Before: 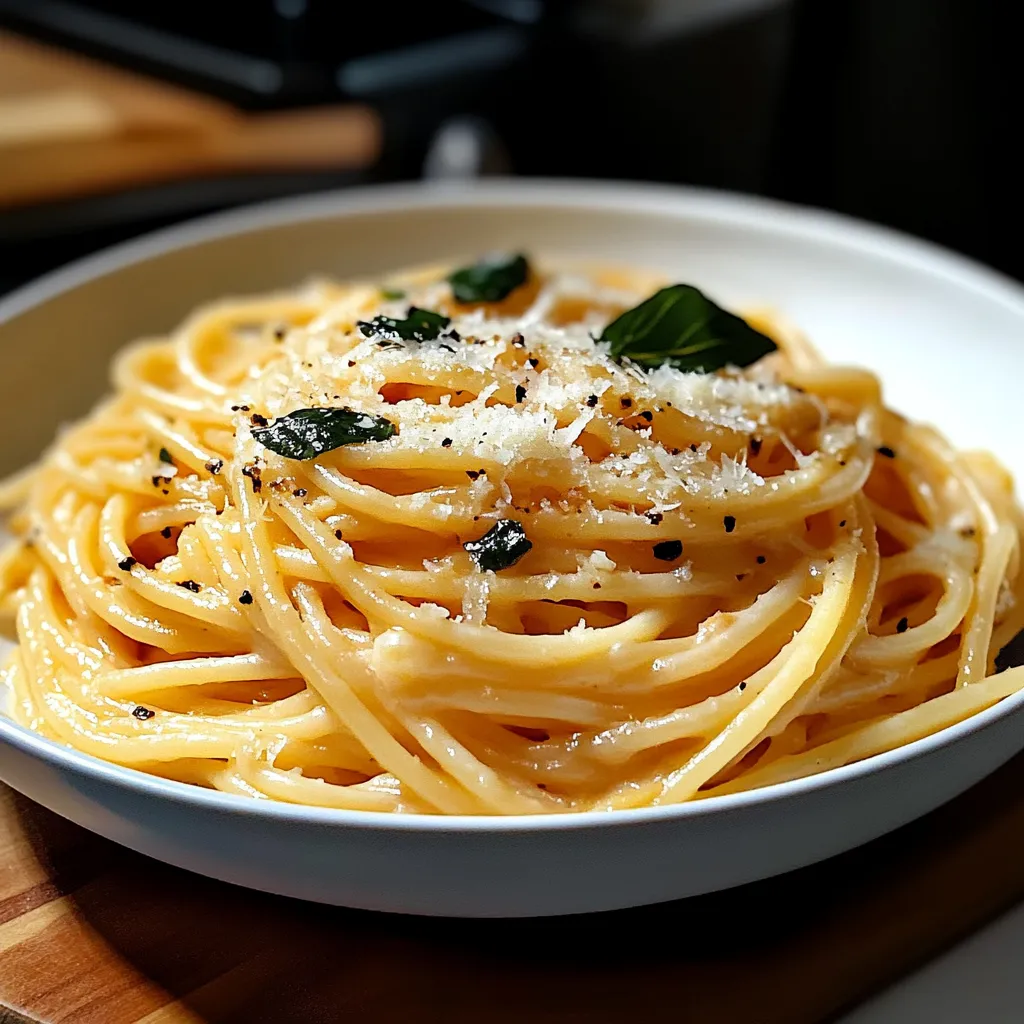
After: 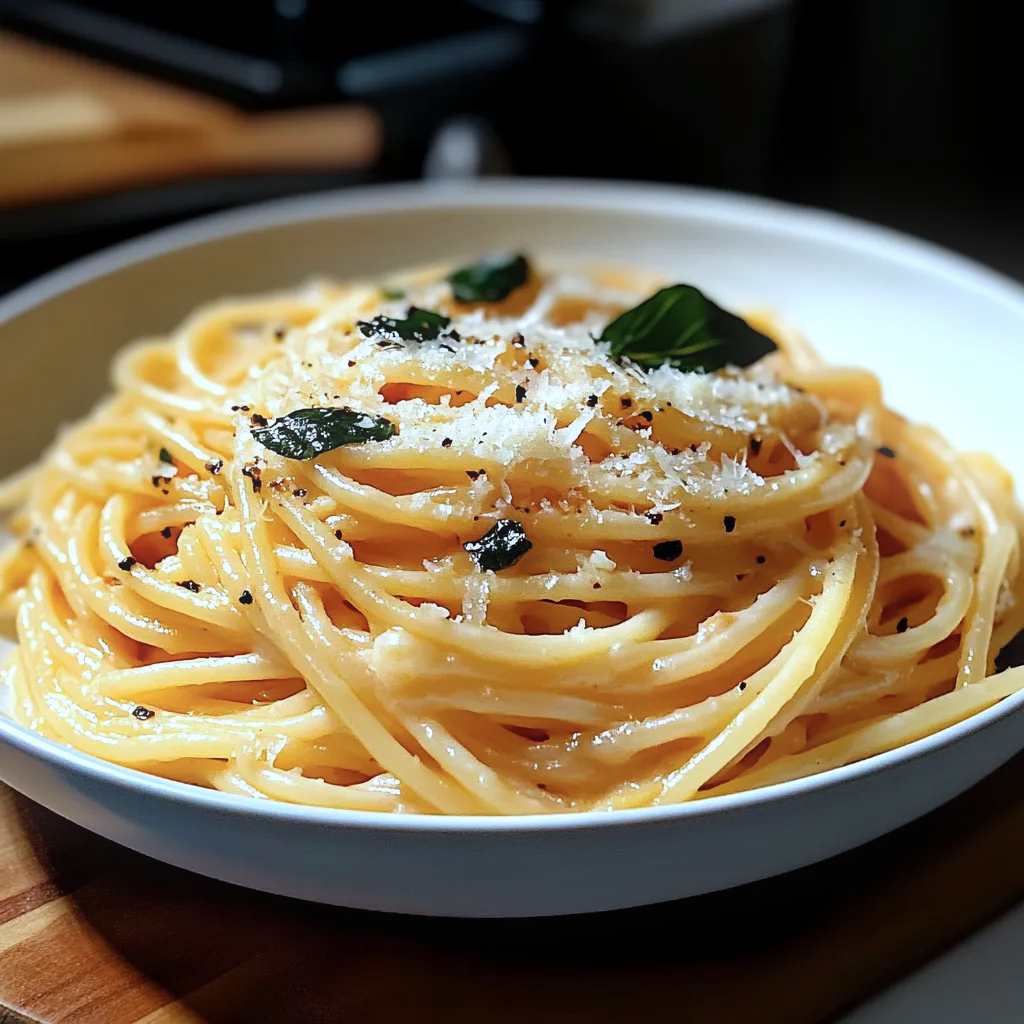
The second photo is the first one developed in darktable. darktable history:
contrast brightness saturation: contrast 0.01, saturation -0.05
bloom: size 13.65%, threshold 98.39%, strength 4.82%
color calibration: illuminant custom, x 0.368, y 0.373, temperature 4330.32 K
